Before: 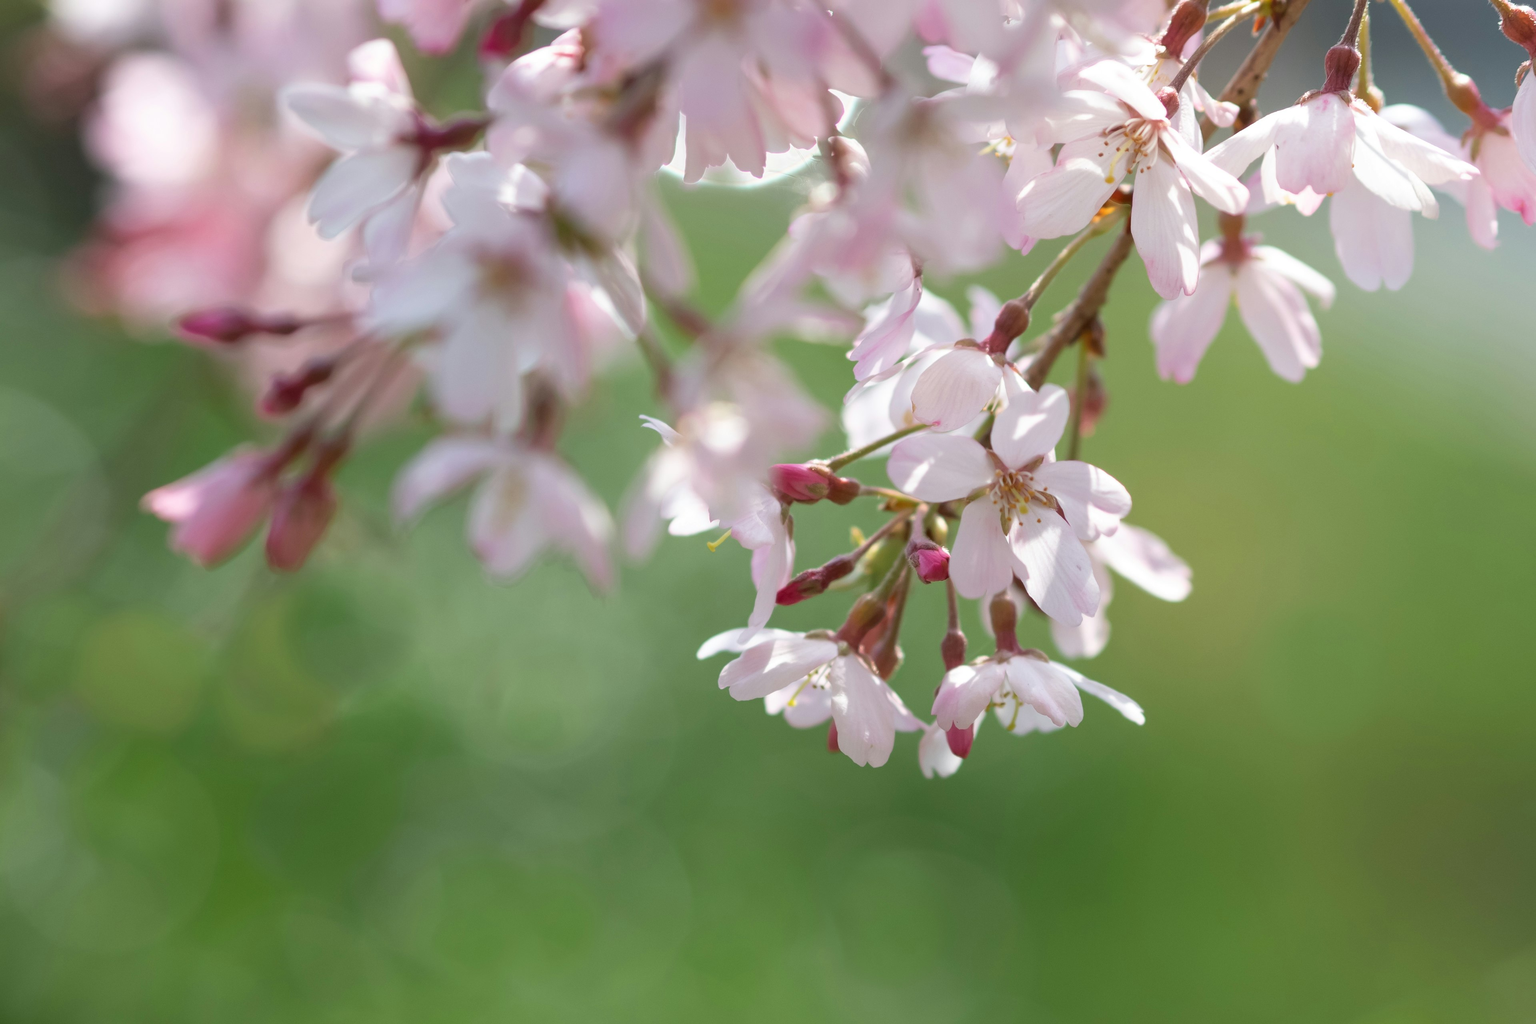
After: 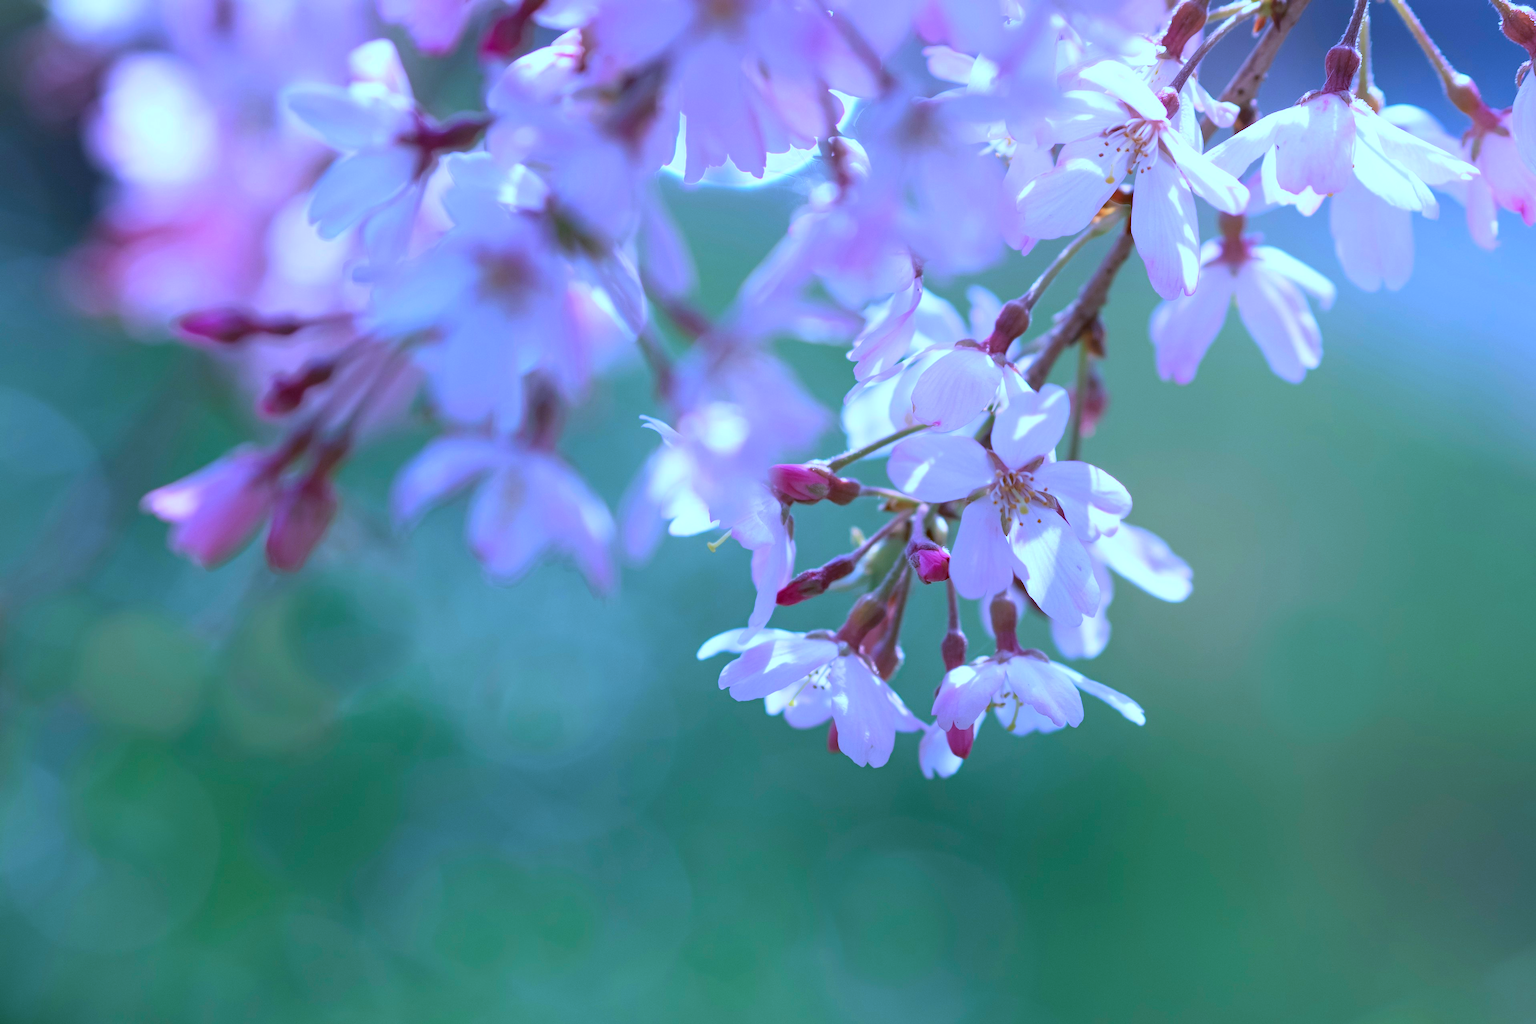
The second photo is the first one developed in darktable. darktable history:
haze removal: compatibility mode true, adaptive false
color calibration: output R [1.063, -0.012, -0.003, 0], output B [-0.079, 0.047, 1, 0], illuminant custom, x 0.46, y 0.43, temperature 2642.66 K
